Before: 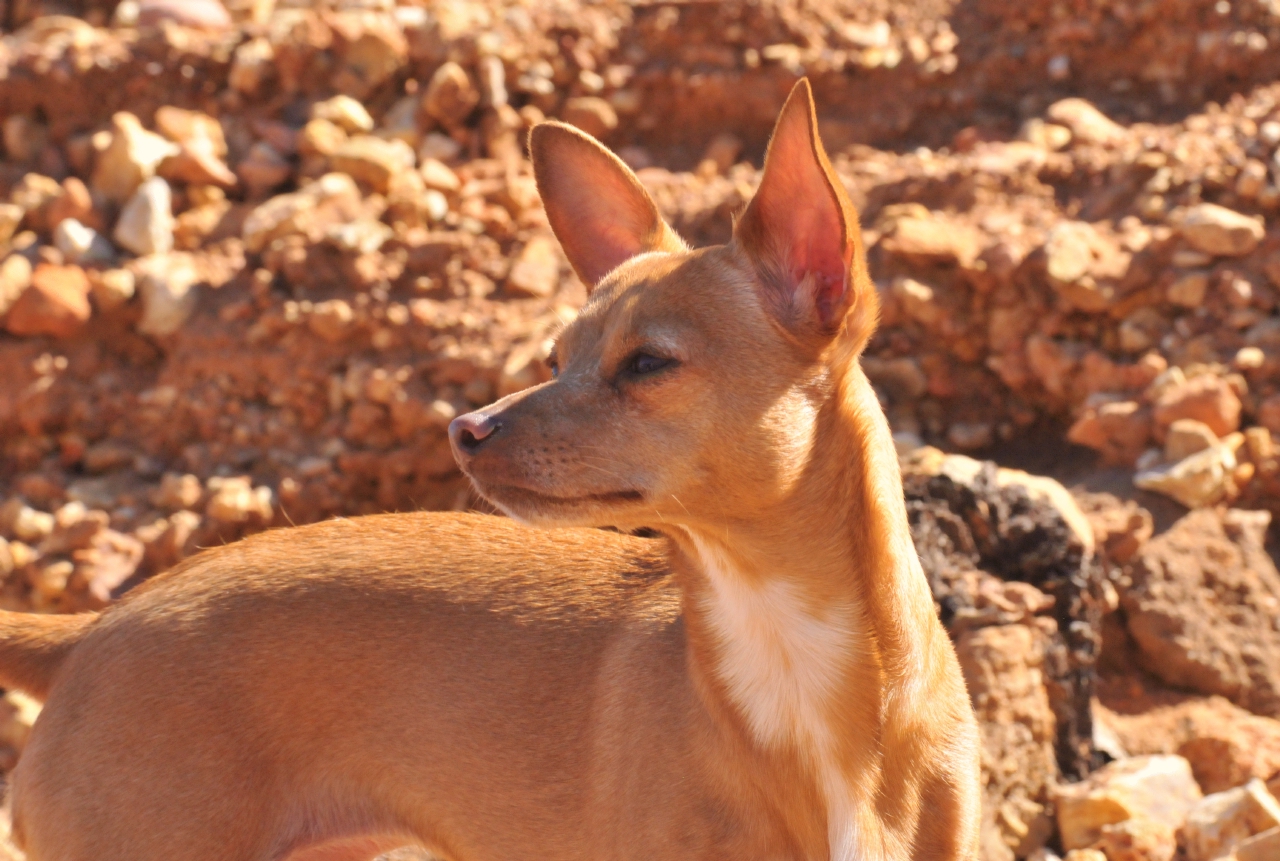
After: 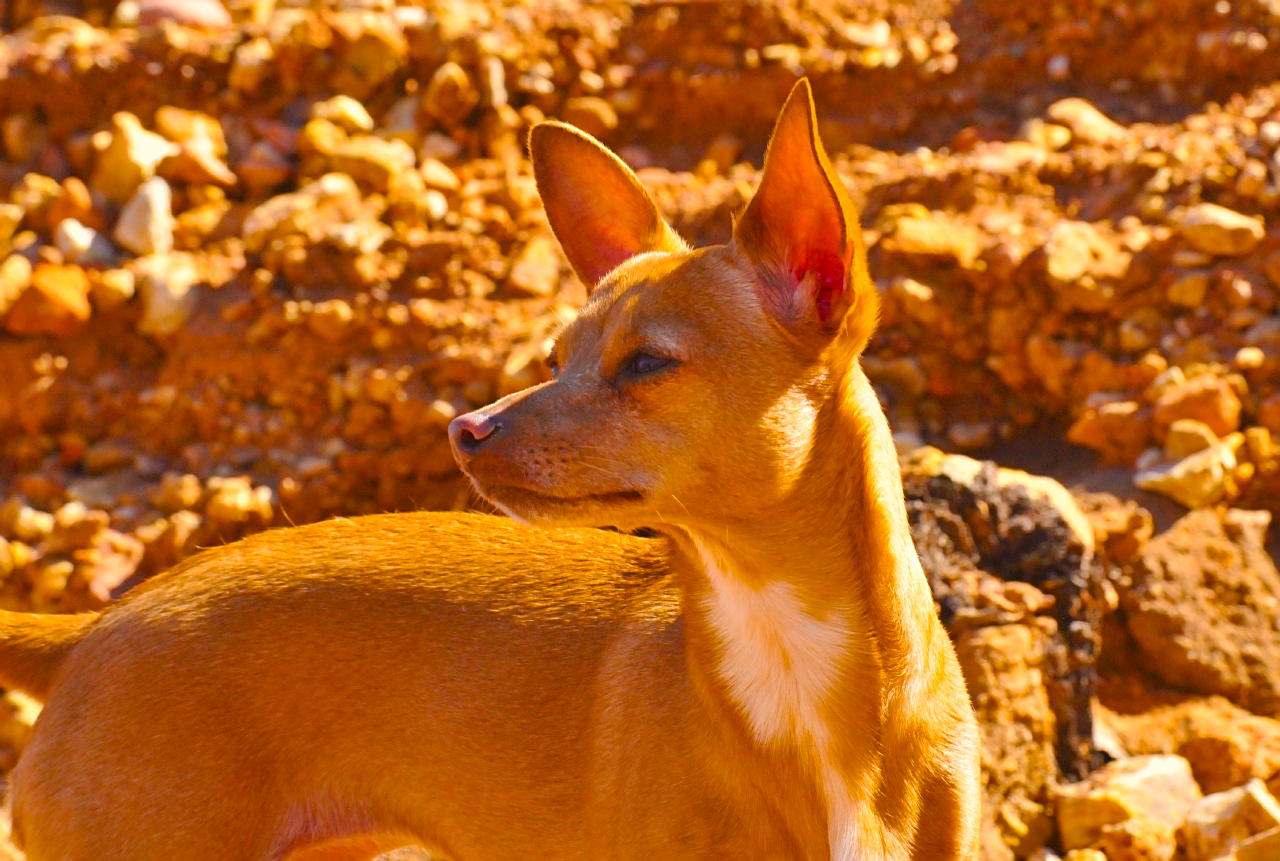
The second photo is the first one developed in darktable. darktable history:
shadows and highlights: low approximation 0.01, soften with gaussian
sharpen: on, module defaults
color balance rgb: linear chroma grading › global chroma 15.344%, perceptual saturation grading › global saturation 36.379%, perceptual saturation grading › shadows 35.501%
